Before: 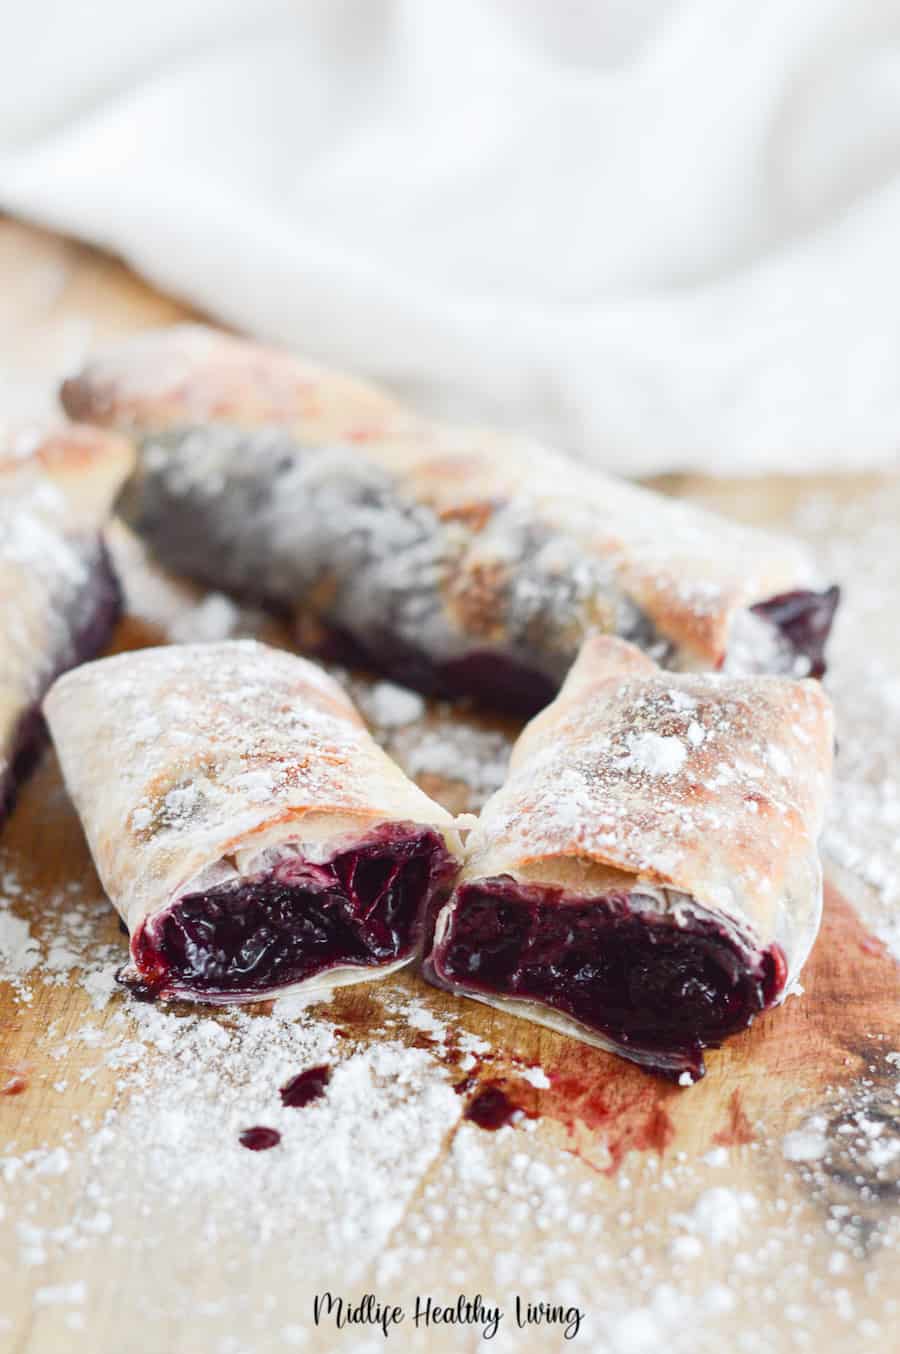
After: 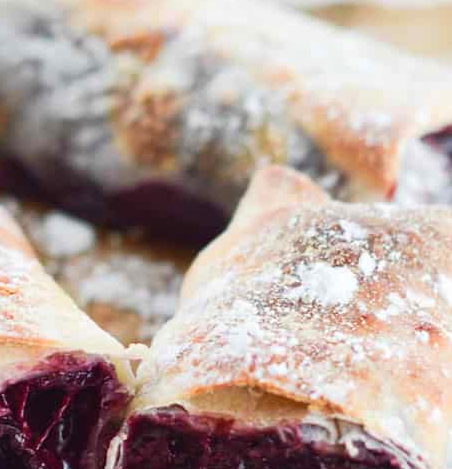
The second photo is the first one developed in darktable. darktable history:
crop: left 36.607%, top 34.735%, right 13.146%, bottom 30.611%
velvia: on, module defaults
